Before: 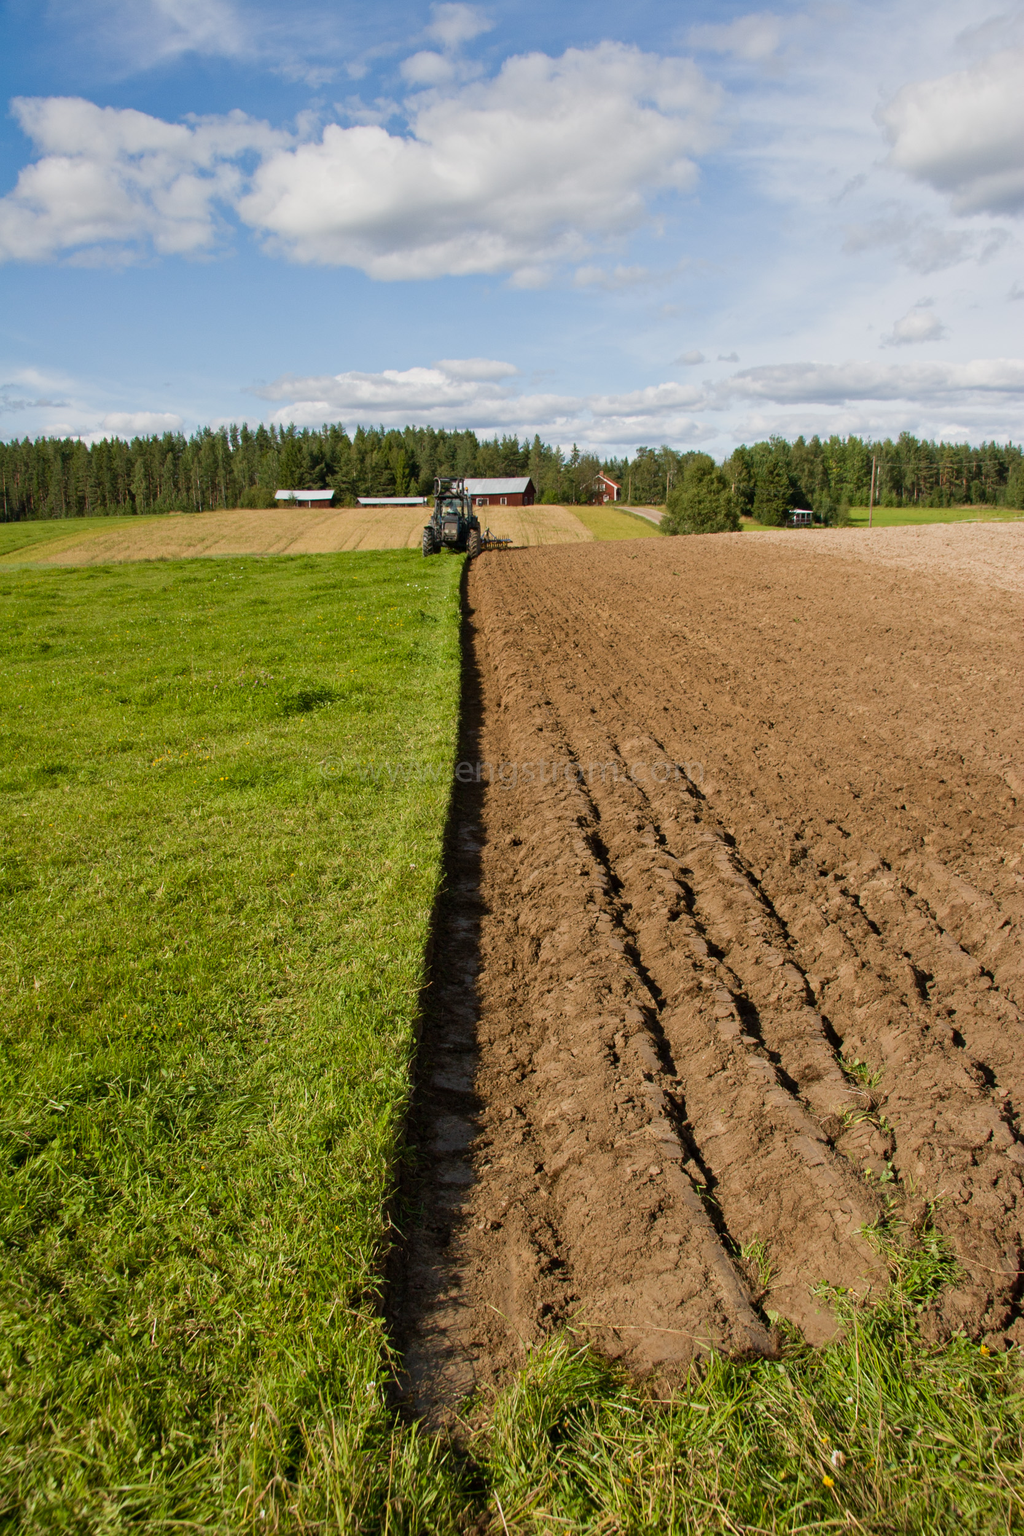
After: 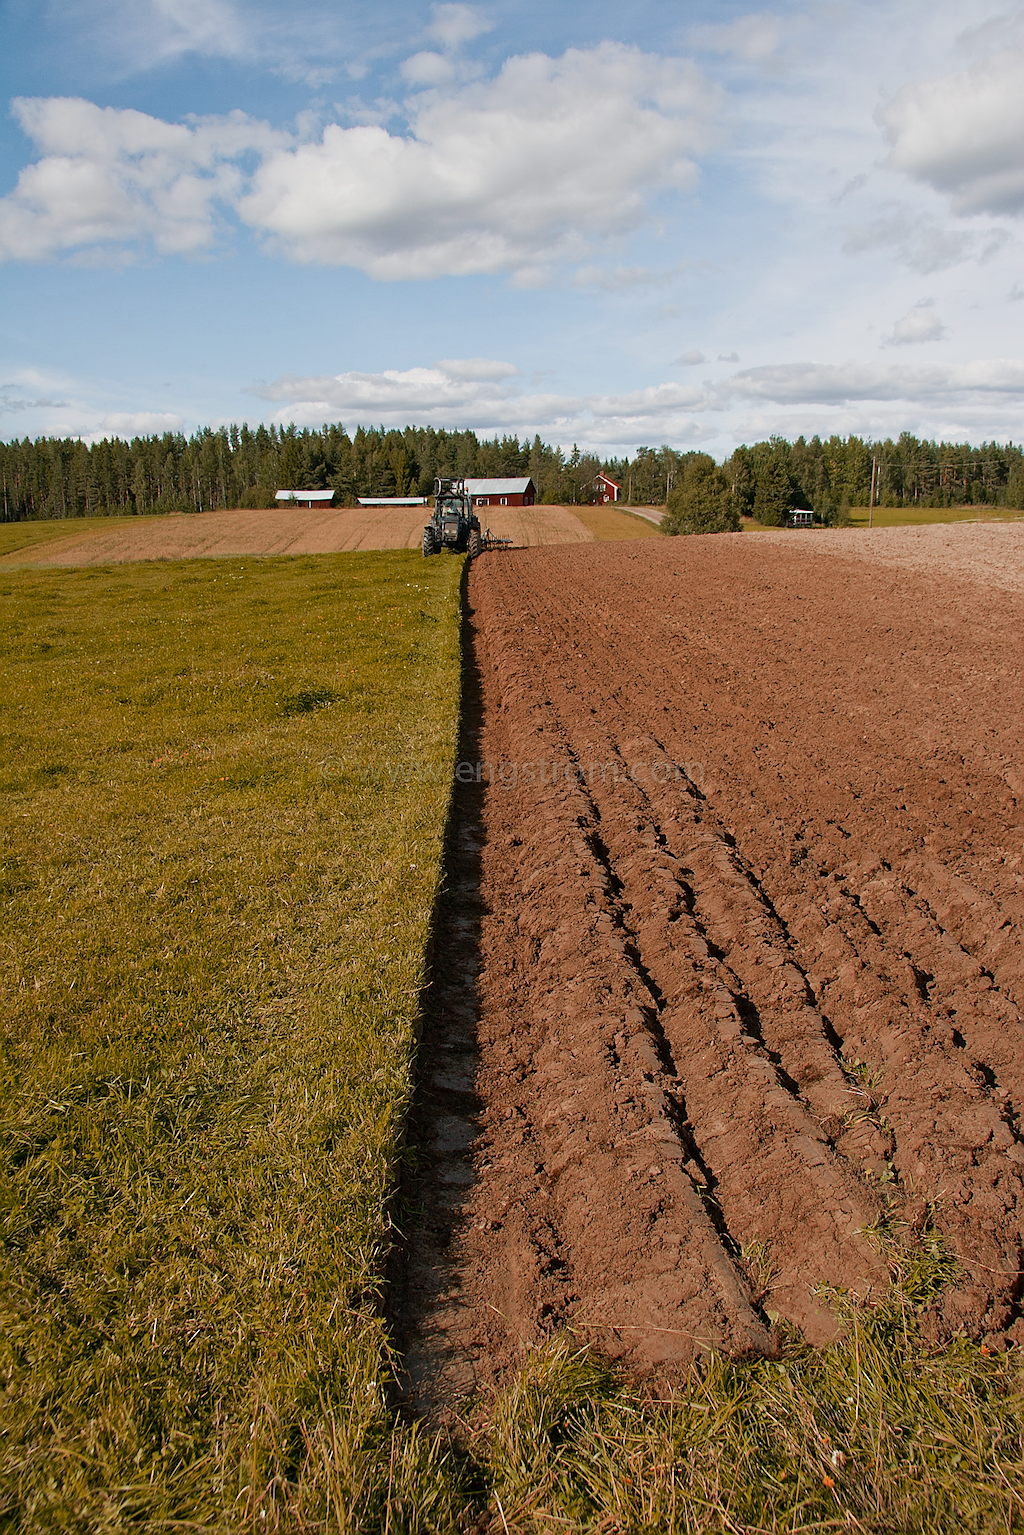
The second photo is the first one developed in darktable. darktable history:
color zones: curves: ch0 [(0, 0.299) (0.25, 0.383) (0.456, 0.352) (0.736, 0.571)]; ch1 [(0, 0.63) (0.151, 0.568) (0.254, 0.416) (0.47, 0.558) (0.732, 0.37) (0.909, 0.492)]; ch2 [(0.004, 0.604) (0.158, 0.443) (0.257, 0.403) (0.761, 0.468)]
sharpen: radius 1.4, amount 1.25, threshold 0.7
